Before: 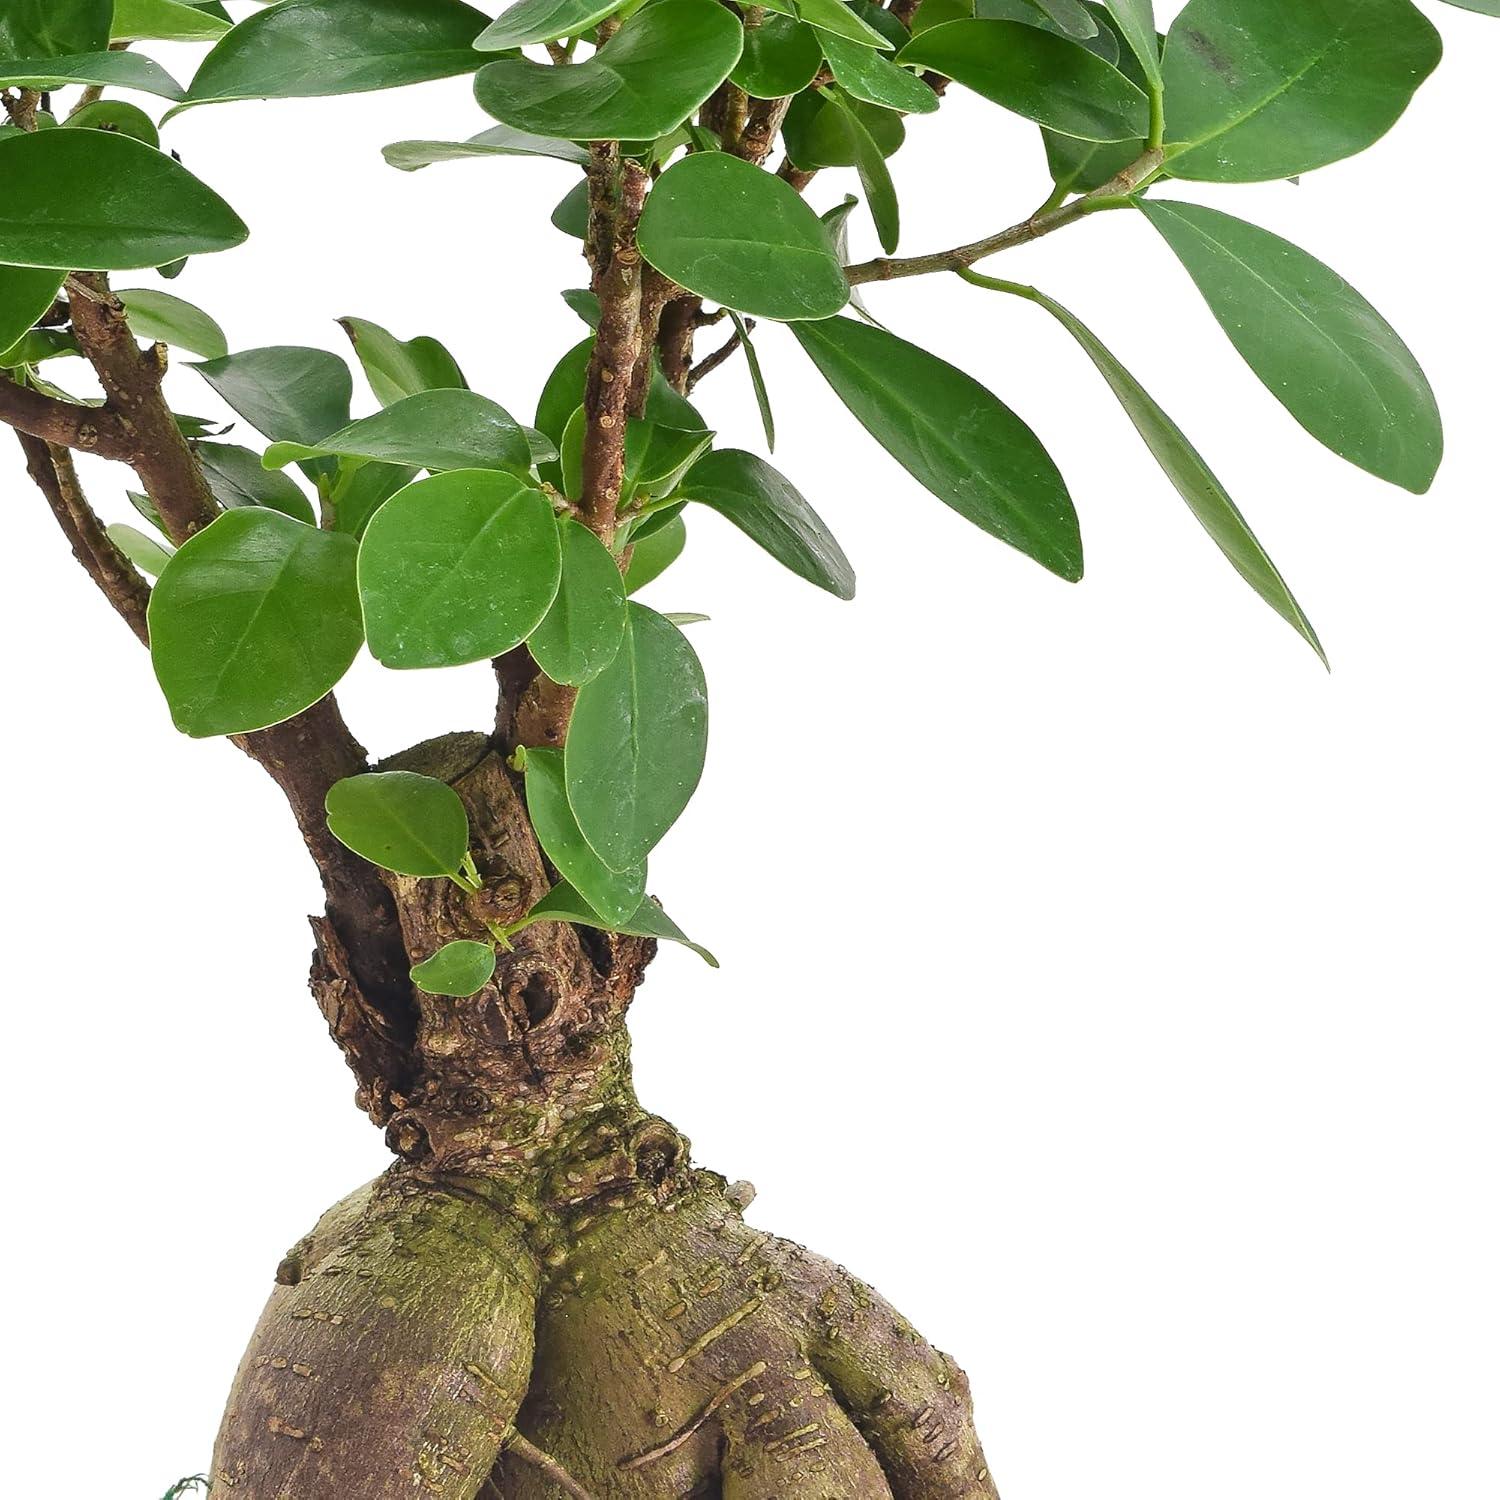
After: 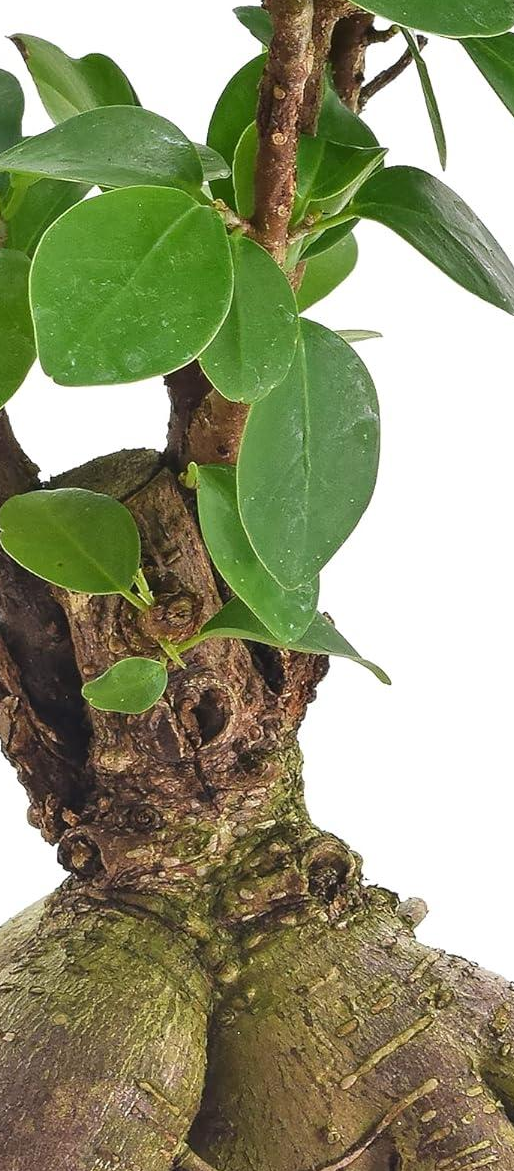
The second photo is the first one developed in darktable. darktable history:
crop and rotate: left 21.922%, top 18.921%, right 43.75%, bottom 2.992%
